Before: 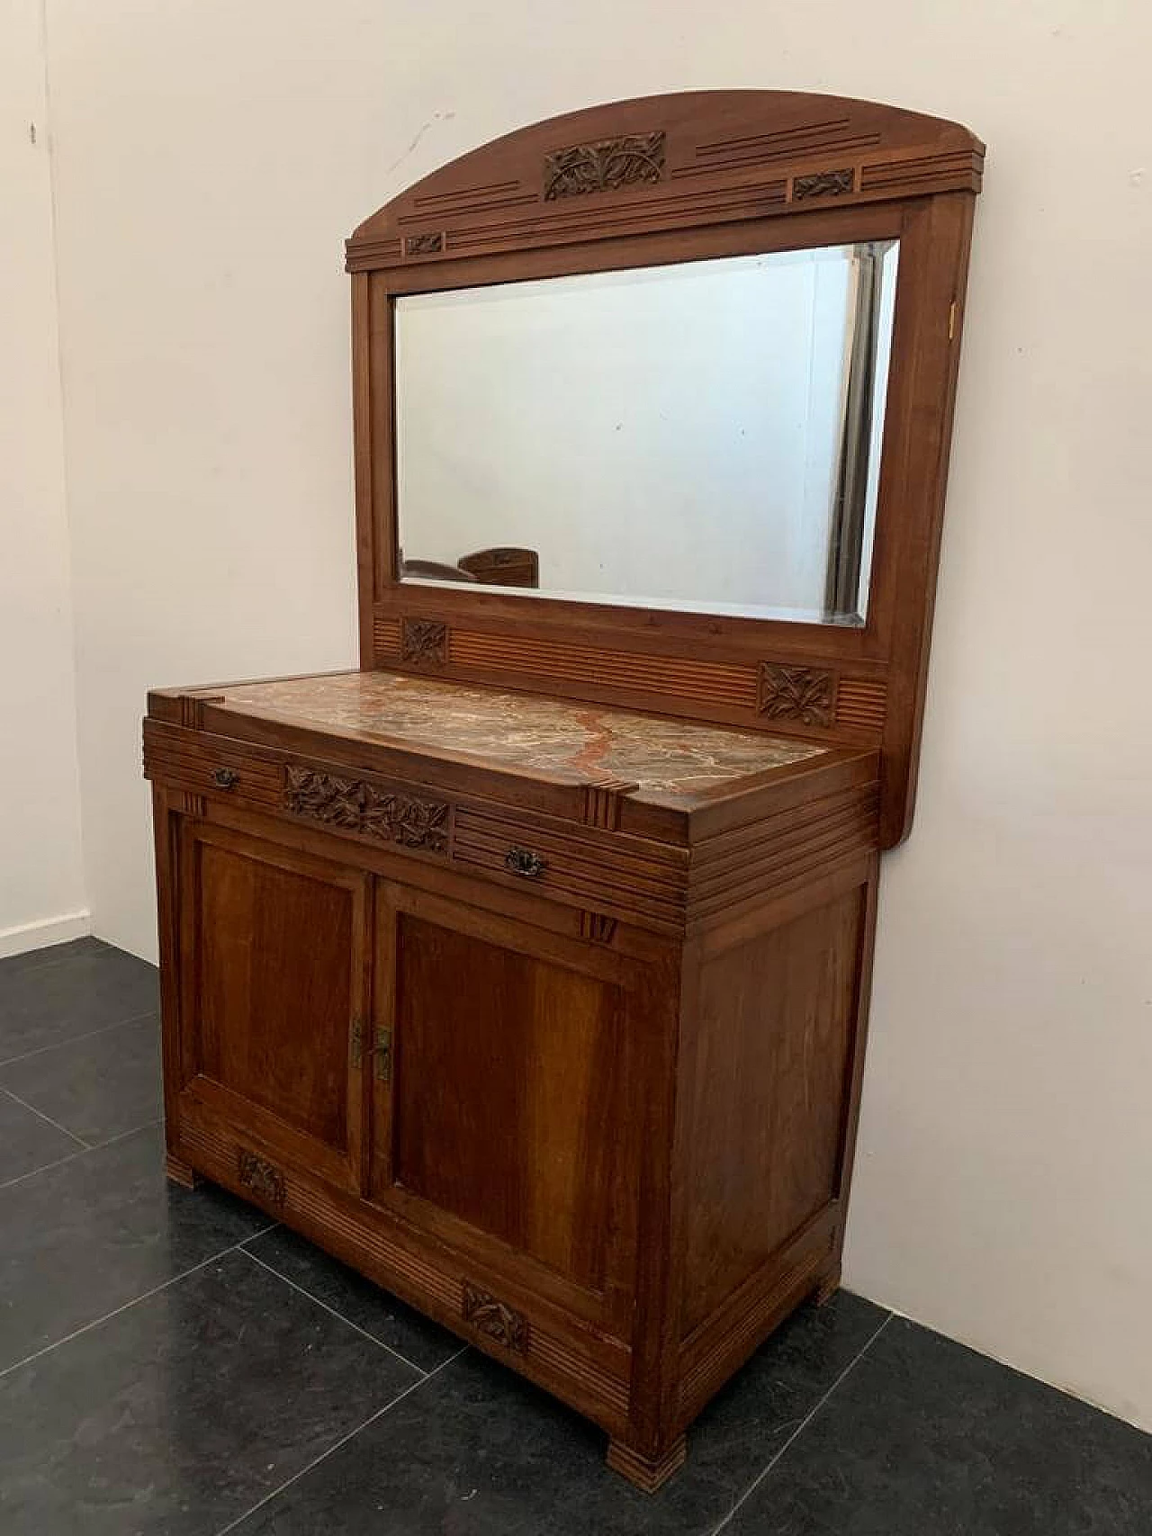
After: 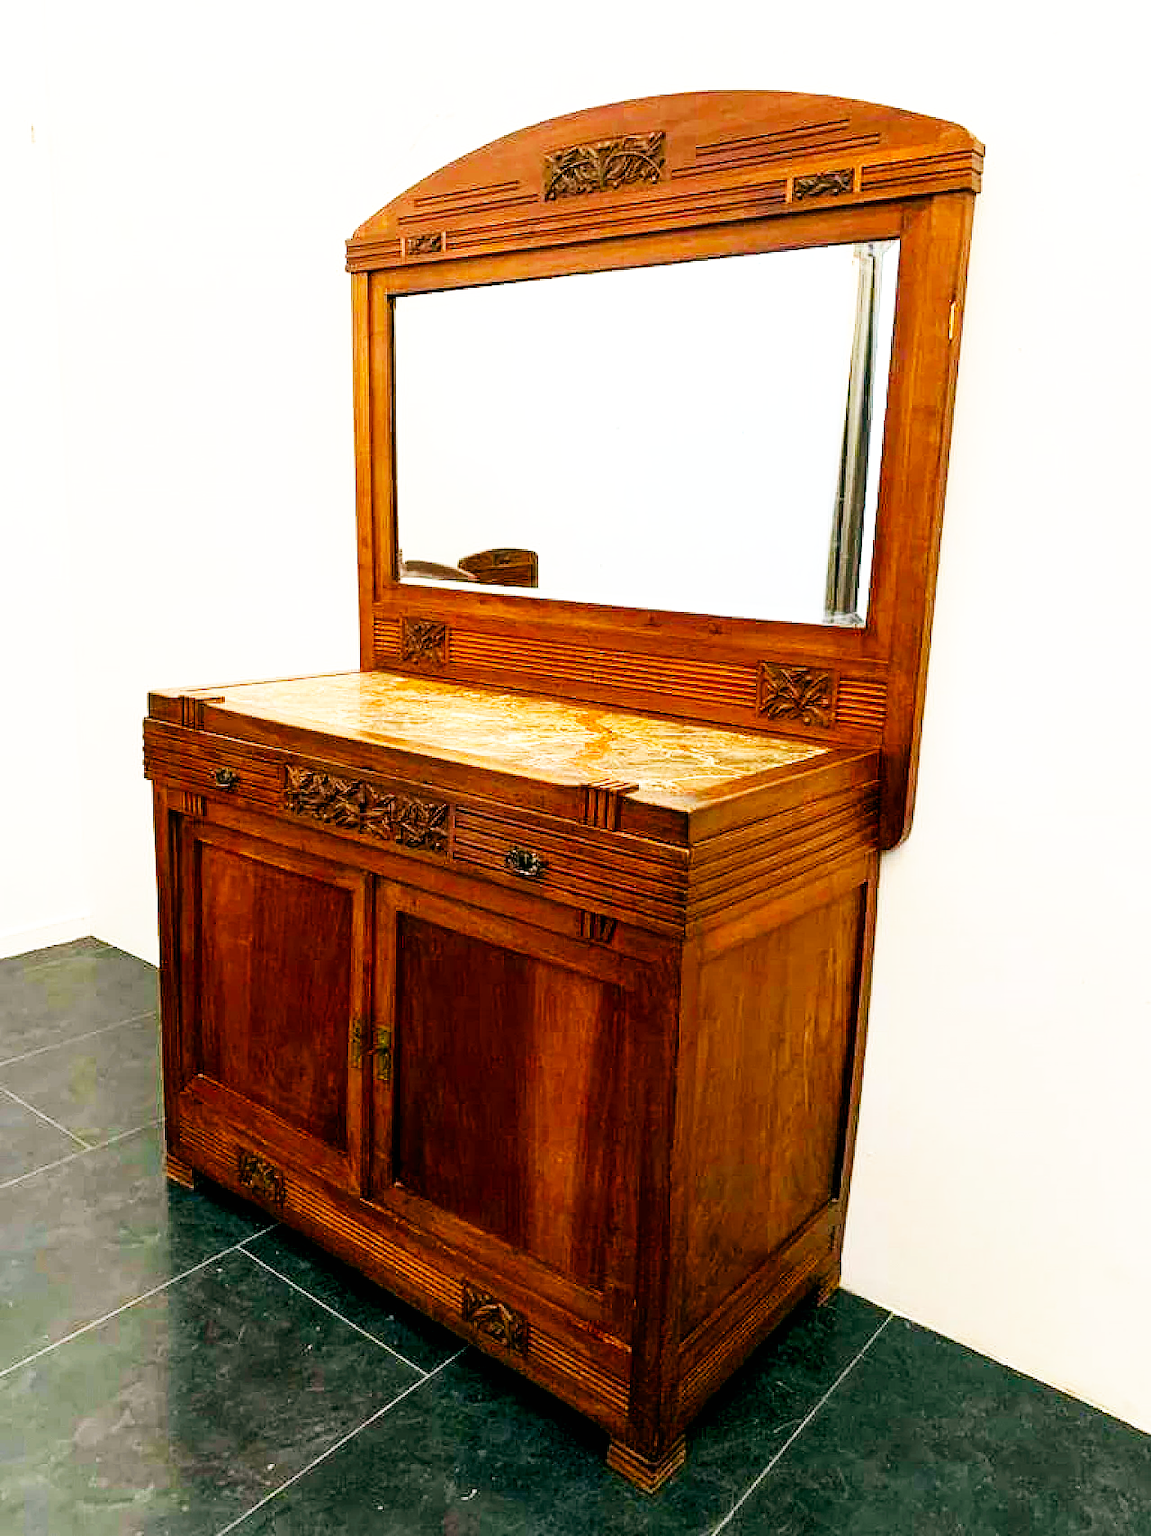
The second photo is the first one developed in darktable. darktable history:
base curve: curves: ch0 [(0, 0) (0.007, 0.004) (0.027, 0.03) (0.046, 0.07) (0.207, 0.54) (0.442, 0.872) (0.673, 0.972) (1, 1)], preserve colors none
color balance rgb: global offset › luminance -0.346%, global offset › chroma 0.107%, global offset › hue 164.75°, perceptual saturation grading › global saturation 31.1%, perceptual brilliance grading › global brilliance 3.24%, global vibrance 20%
exposure: black level correction 0.001, exposure 0.5 EV, compensate highlight preservation false
